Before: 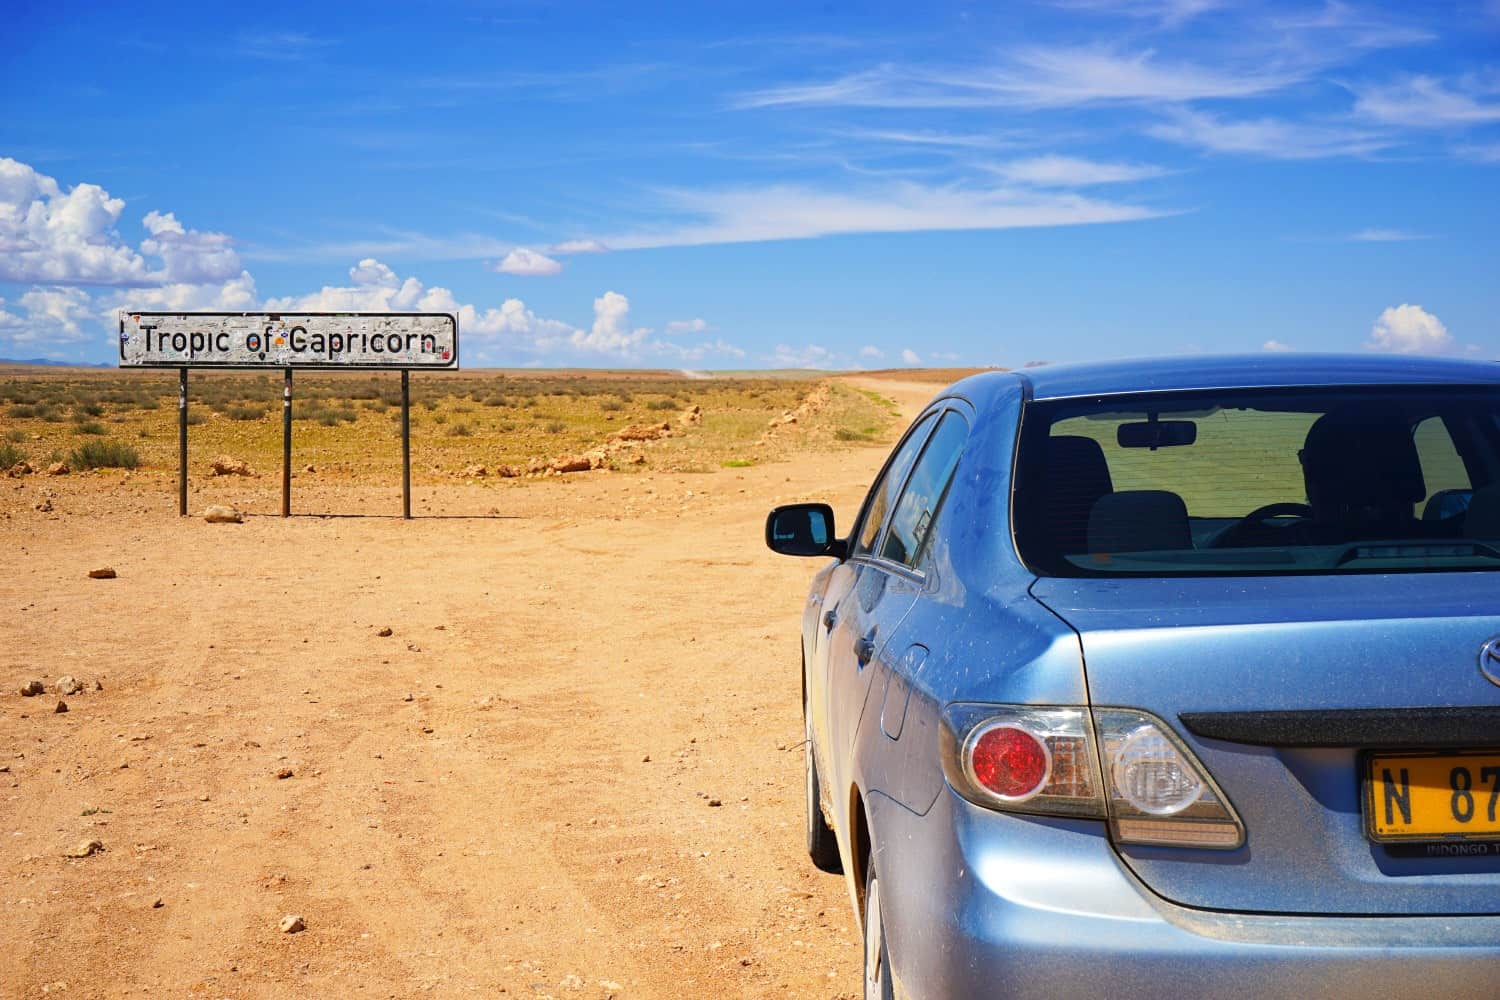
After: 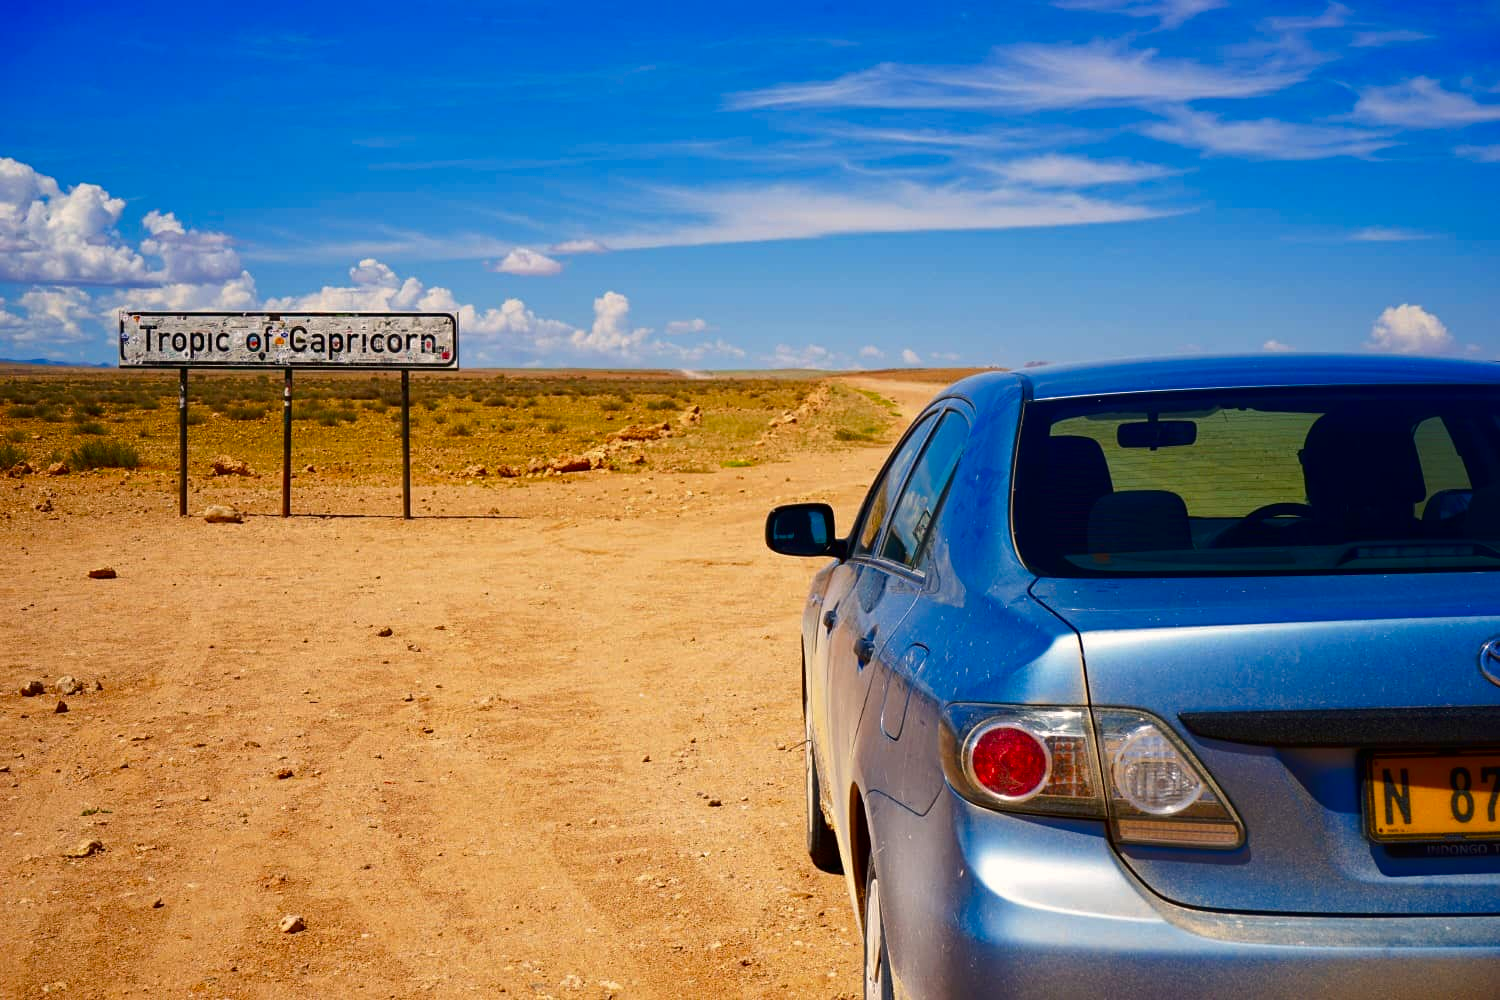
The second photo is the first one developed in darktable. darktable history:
contrast brightness saturation: brightness -0.214, saturation 0.084
color balance rgb: highlights gain › chroma 1.704%, highlights gain › hue 57.05°, linear chroma grading › global chroma 15.513%, perceptual saturation grading › global saturation -2.218%, perceptual saturation grading › highlights -7.633%, perceptual saturation grading › mid-tones 8.125%, perceptual saturation grading › shadows 2.882%
tone equalizer: edges refinement/feathering 500, mask exposure compensation -1.57 EV, preserve details no
